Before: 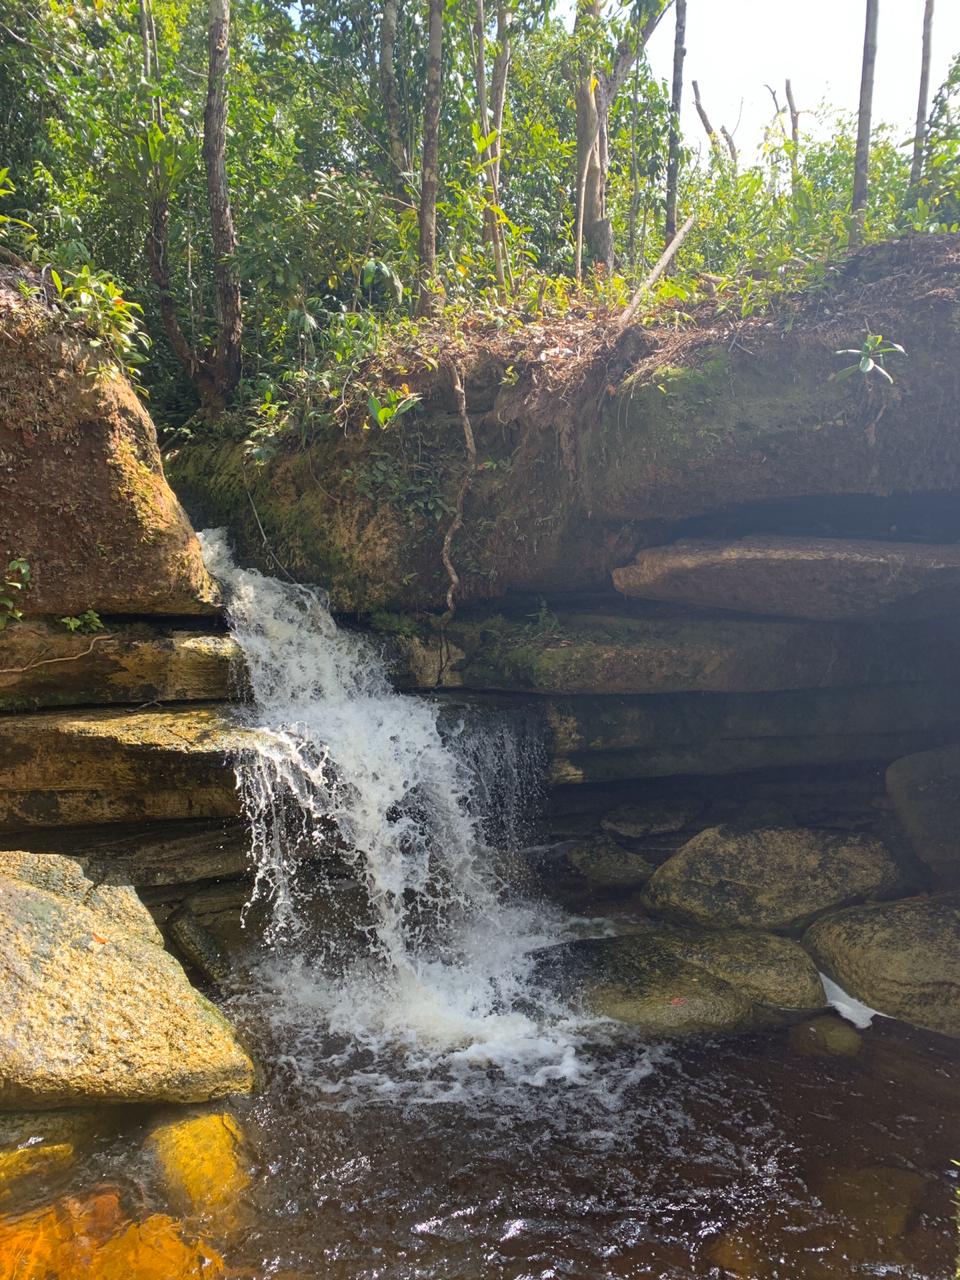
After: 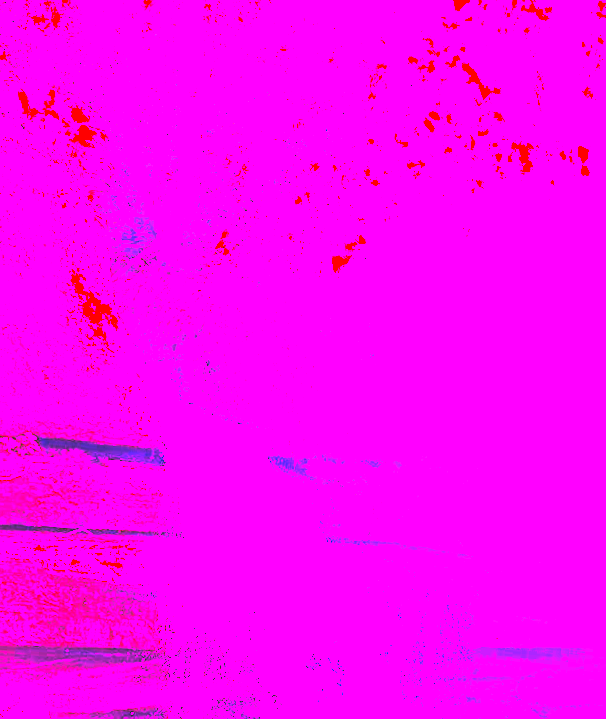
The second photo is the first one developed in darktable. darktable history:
rgb curve: curves: ch0 [(0, 0.186) (0.314, 0.284) (0.576, 0.466) (0.805, 0.691) (0.936, 0.886)]; ch1 [(0, 0.186) (0.314, 0.284) (0.581, 0.534) (0.771, 0.746) (0.936, 0.958)]; ch2 [(0, 0.216) (0.275, 0.39) (1, 1)], mode RGB, independent channels, compensate middle gray true, preserve colors none
crop and rotate: angle -4.99°, left 2.122%, top 6.945%, right 27.566%, bottom 30.519%
white balance: red 8, blue 8
